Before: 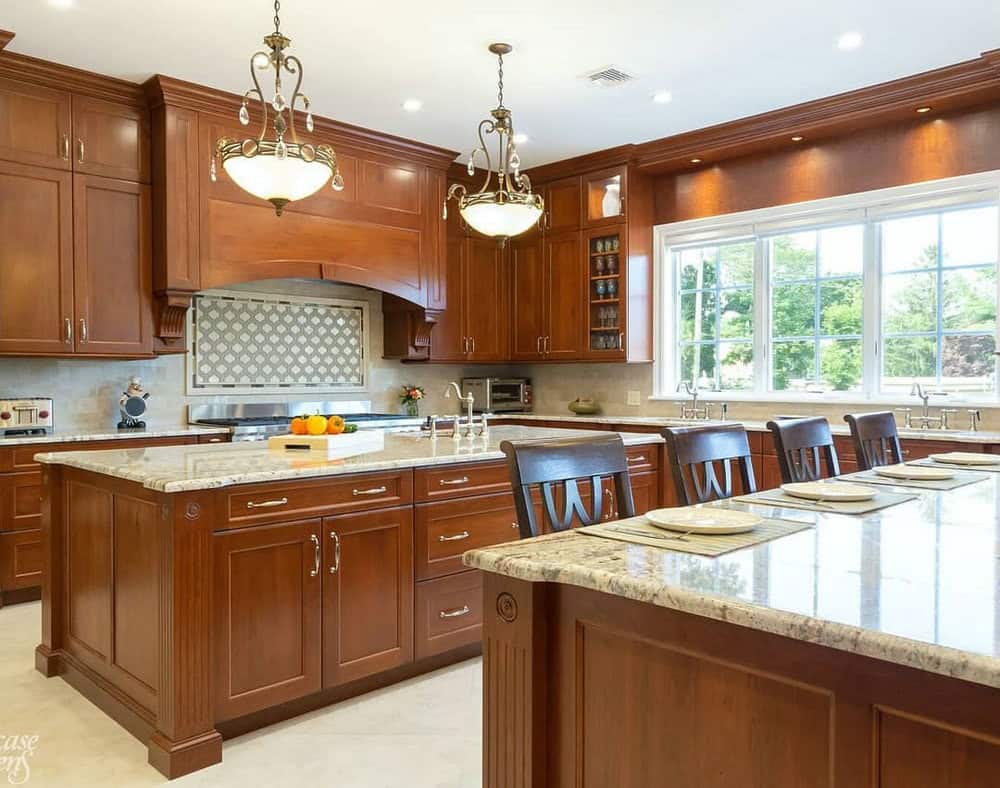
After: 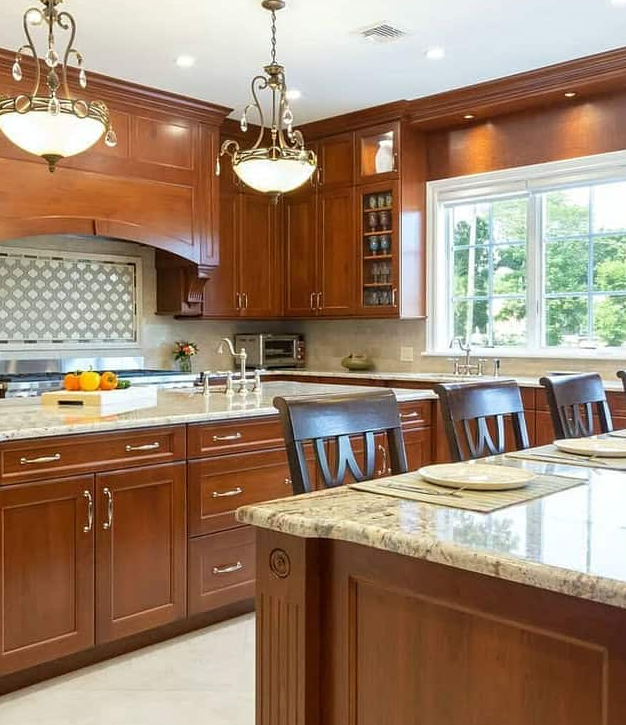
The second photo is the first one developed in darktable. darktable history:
crop and rotate: left 22.756%, top 5.623%, right 14.591%, bottom 2.251%
contrast equalizer: y [[0.502, 0.505, 0.512, 0.529, 0.564, 0.588], [0.5 ×6], [0.502, 0.505, 0.512, 0.529, 0.564, 0.588], [0, 0.001, 0.001, 0.004, 0.008, 0.011], [0, 0.001, 0.001, 0.004, 0.008, 0.011]], mix 0.319
